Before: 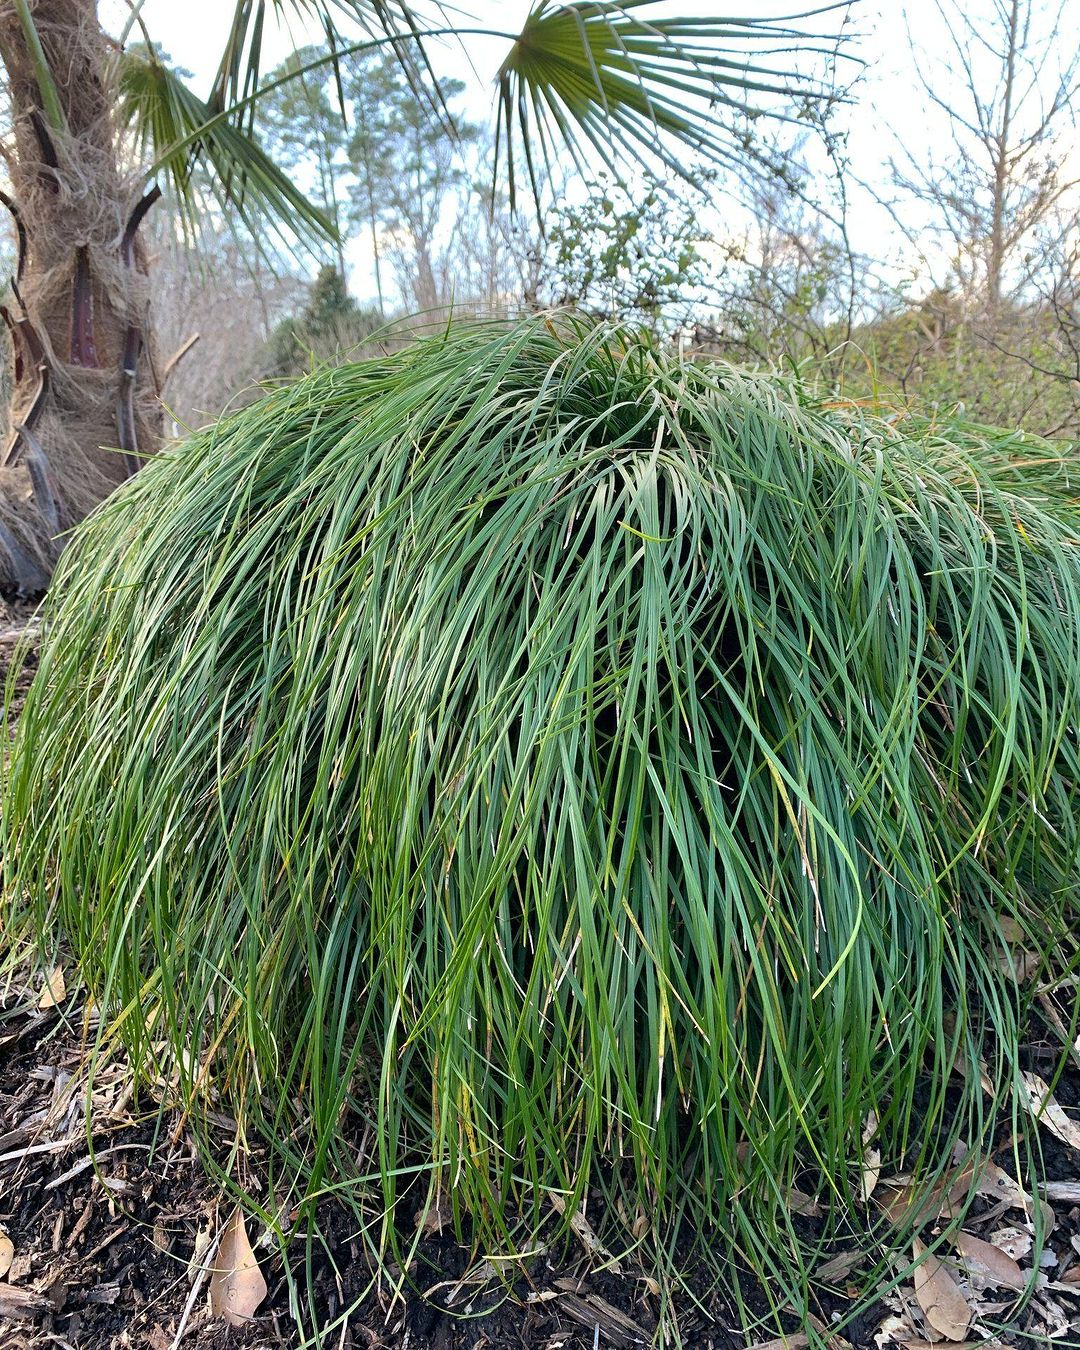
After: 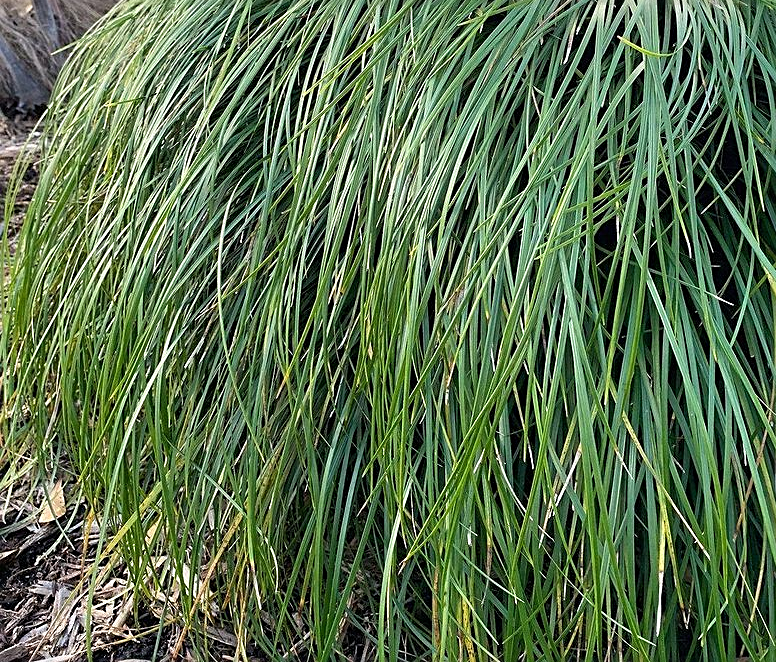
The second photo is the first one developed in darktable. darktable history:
sharpen: on, module defaults
crop: top 35.989%, right 28.14%, bottom 14.96%
